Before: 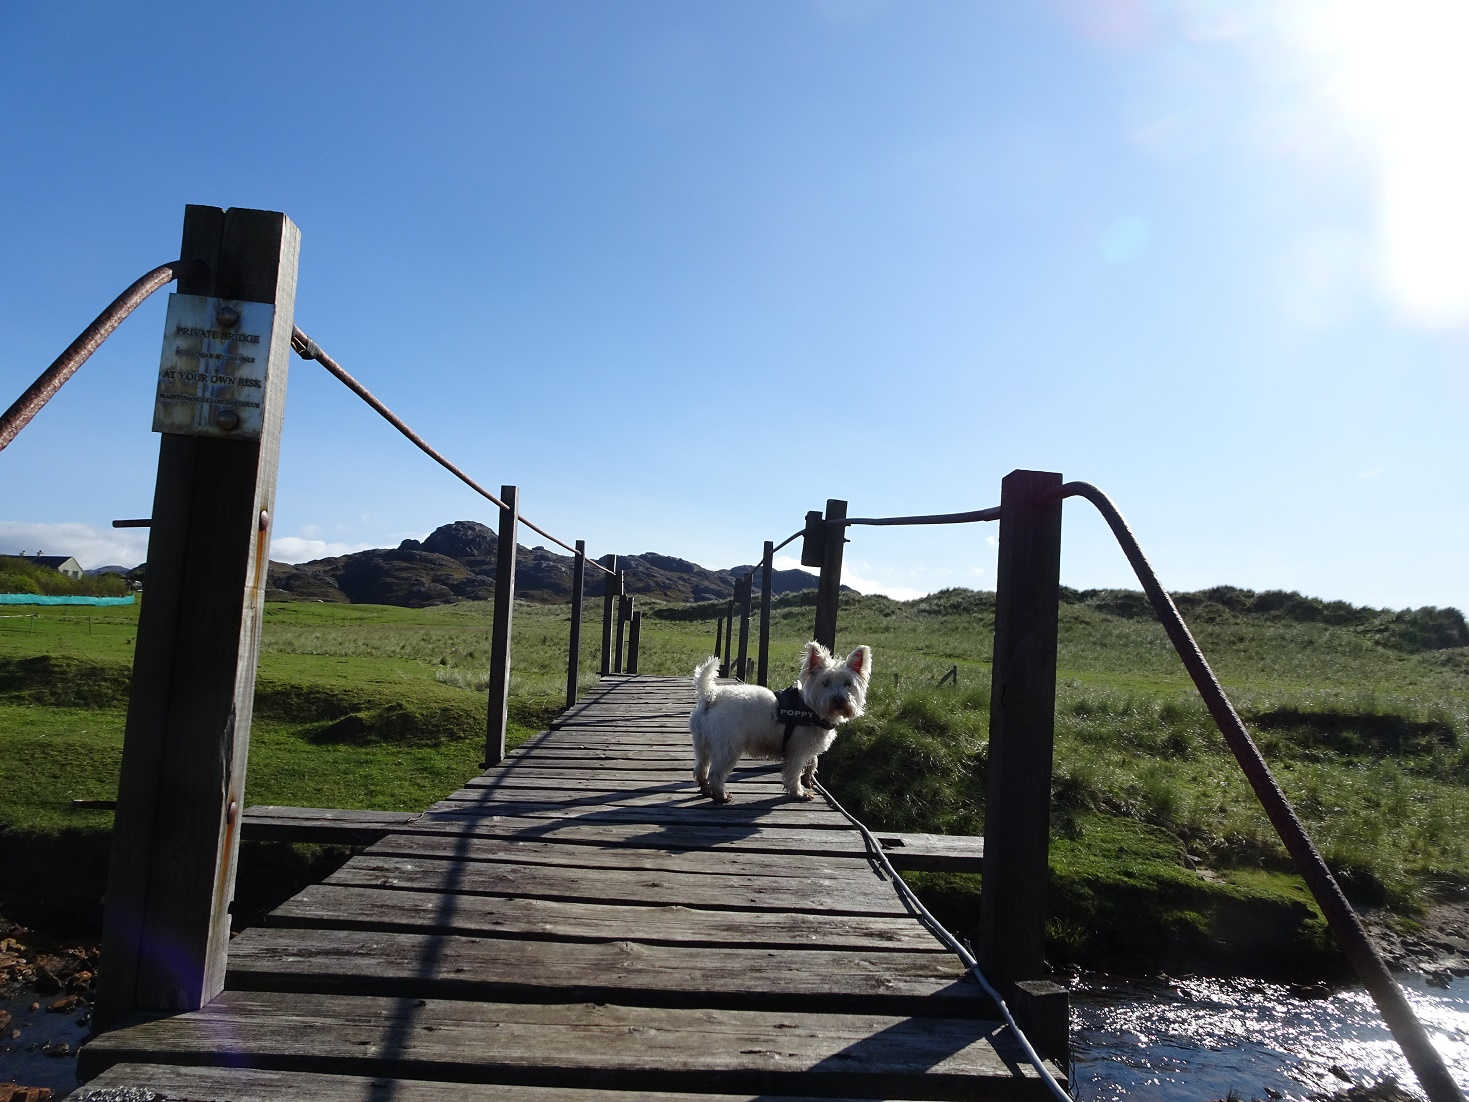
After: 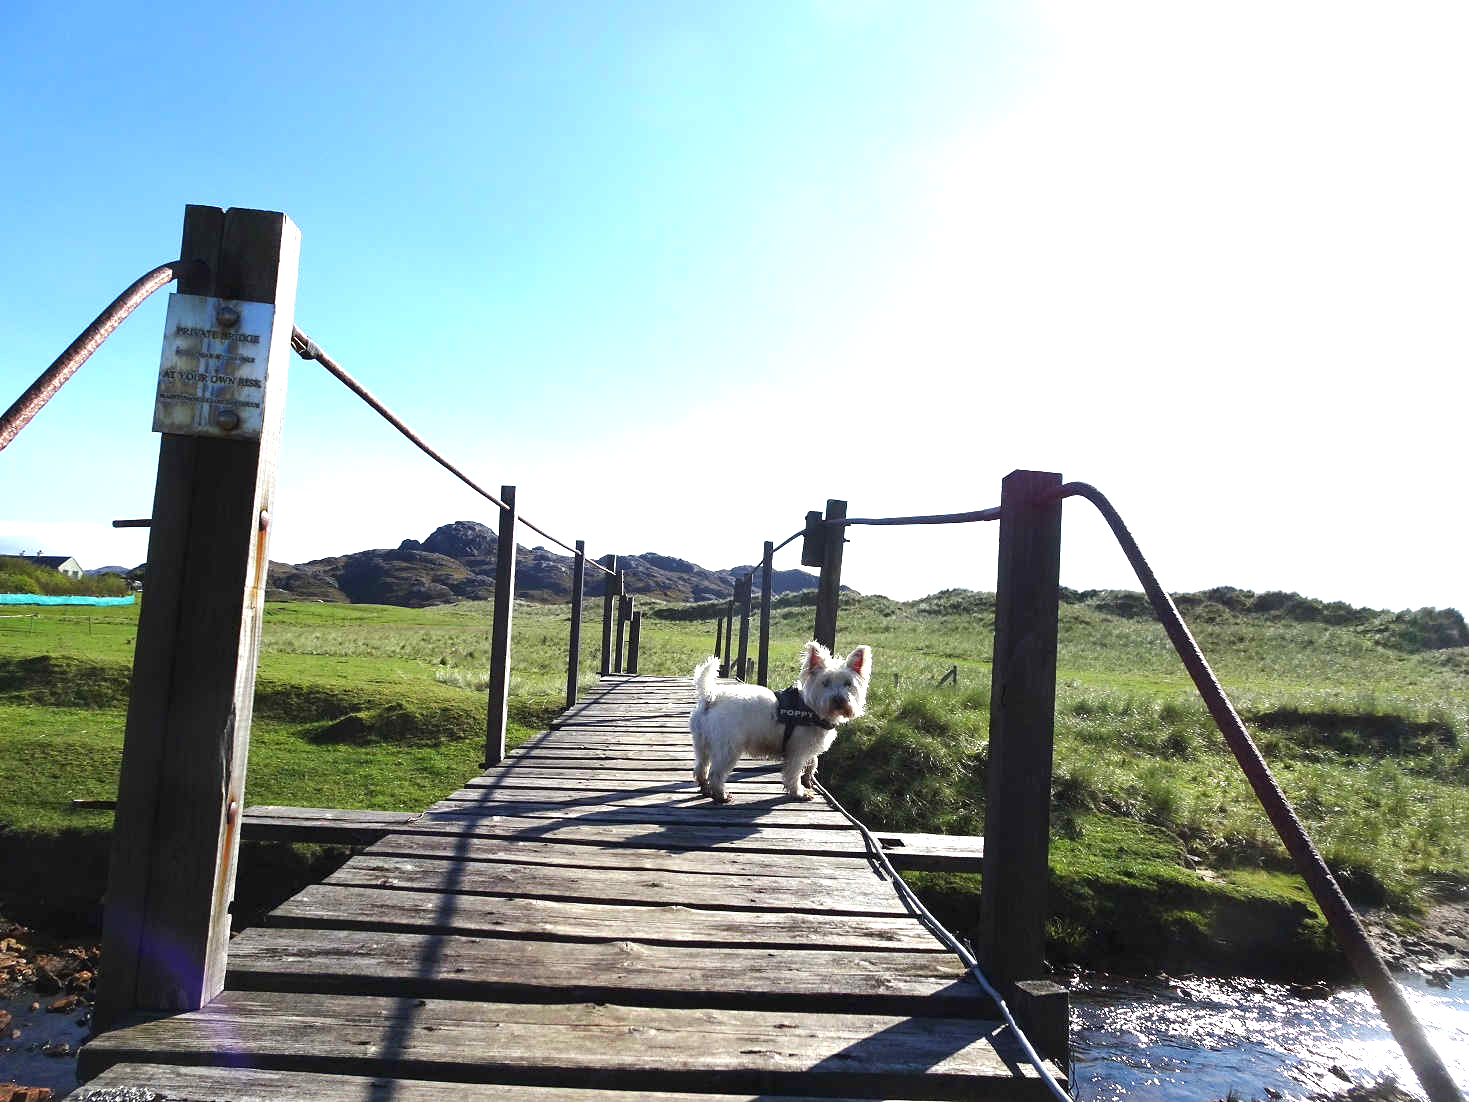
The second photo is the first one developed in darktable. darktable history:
exposure: black level correction 0, exposure 1.375 EV, compensate highlight preservation false
